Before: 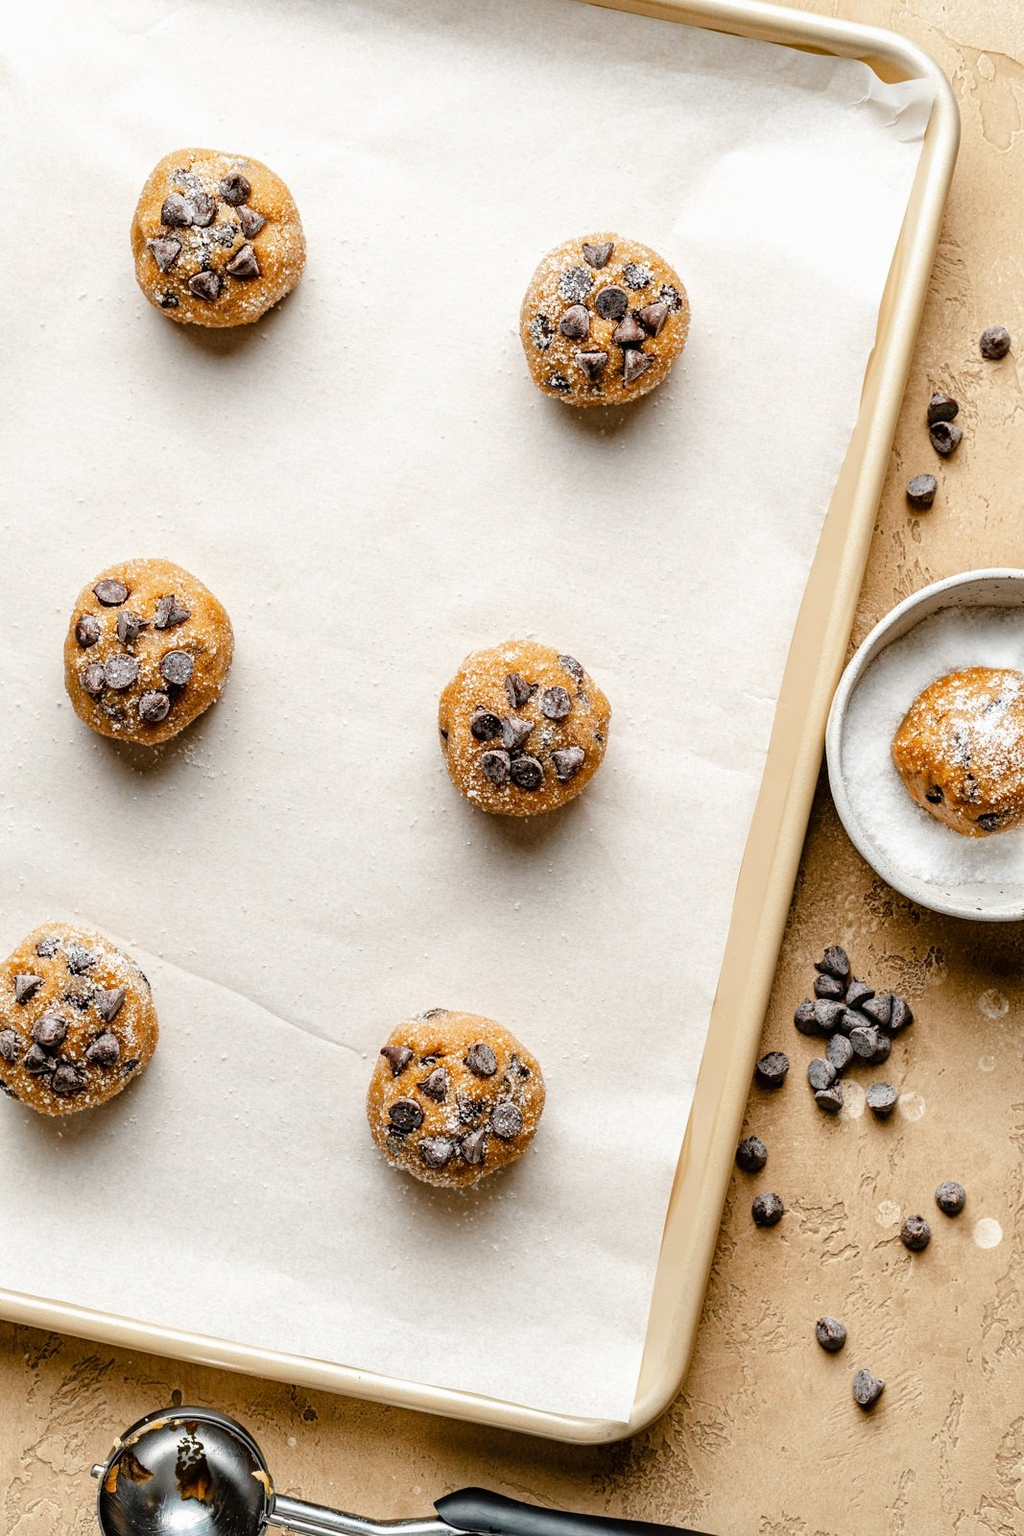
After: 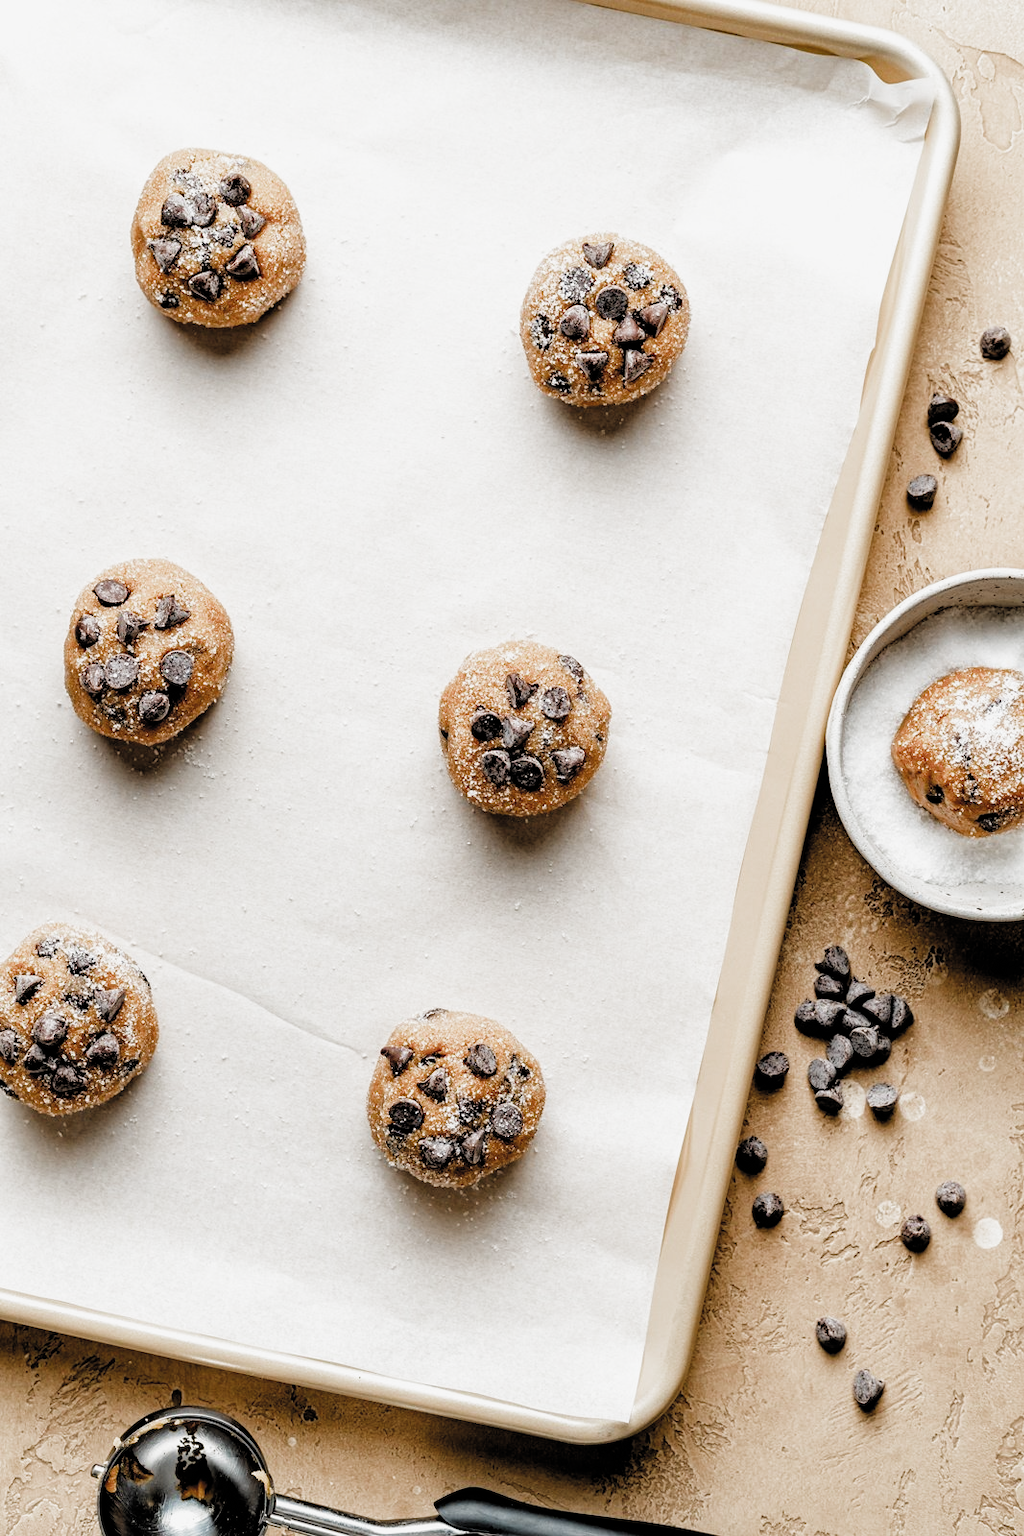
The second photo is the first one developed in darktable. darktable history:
filmic rgb: black relative exposure -4.9 EV, white relative exposure 2.84 EV, hardness 3.7, color science v4 (2020)
